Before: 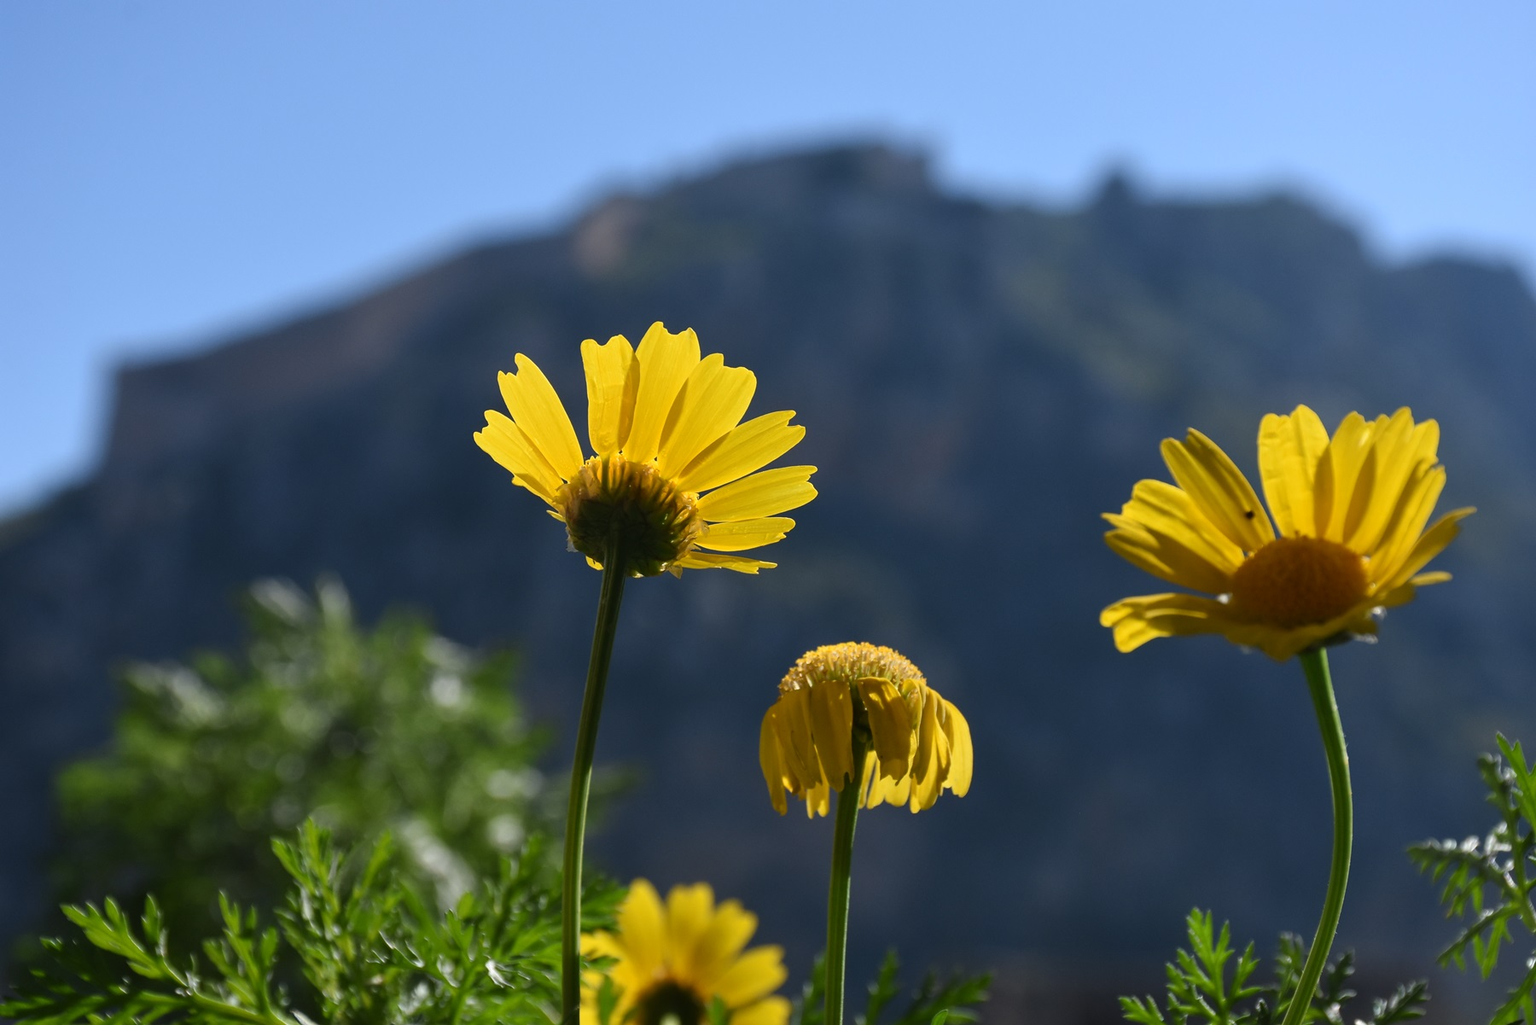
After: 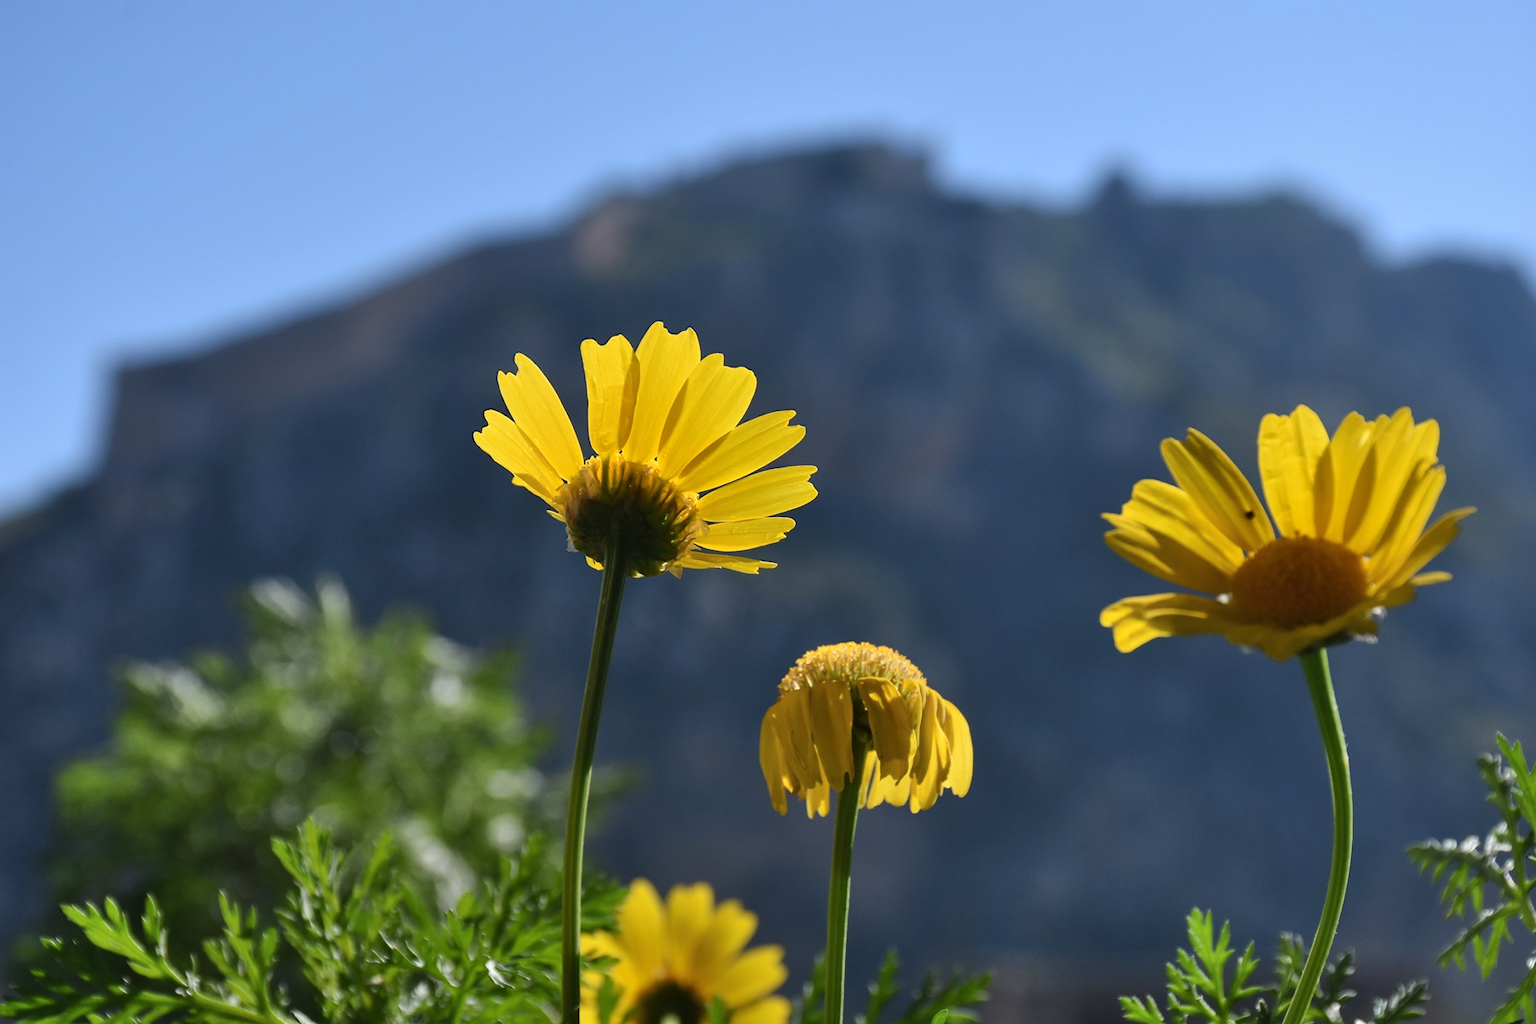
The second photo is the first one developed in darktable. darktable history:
shadows and highlights: shadows 52.34, highlights -28.23, soften with gaussian
tone equalizer: on, module defaults
